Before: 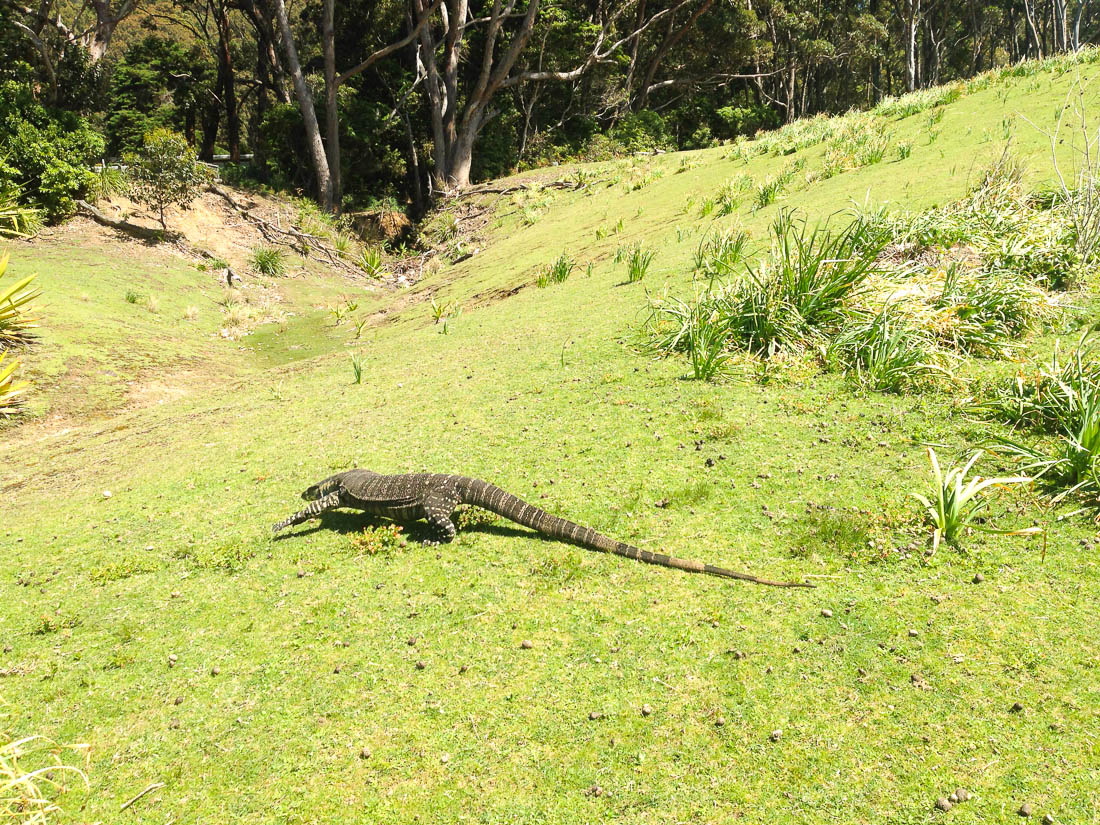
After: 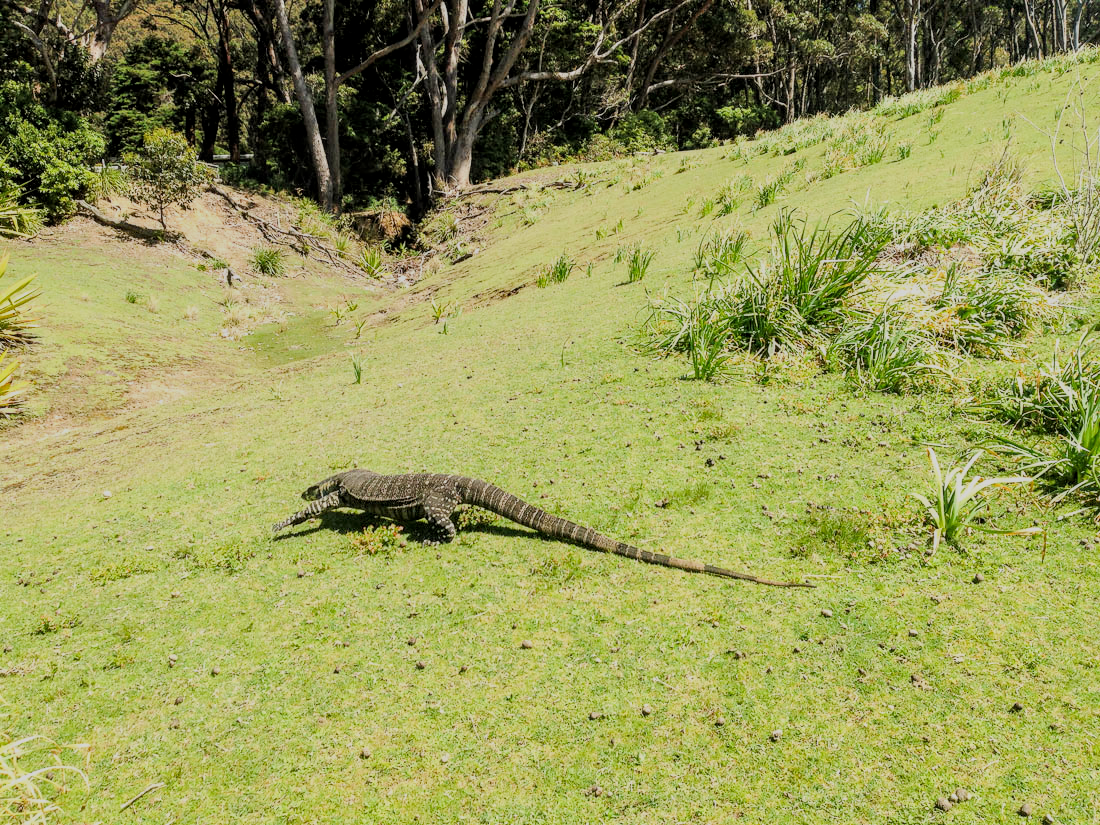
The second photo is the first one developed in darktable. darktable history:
local contrast: detail 130%
filmic rgb: black relative exposure -7.15 EV, white relative exposure 5.37 EV, hardness 3.02
